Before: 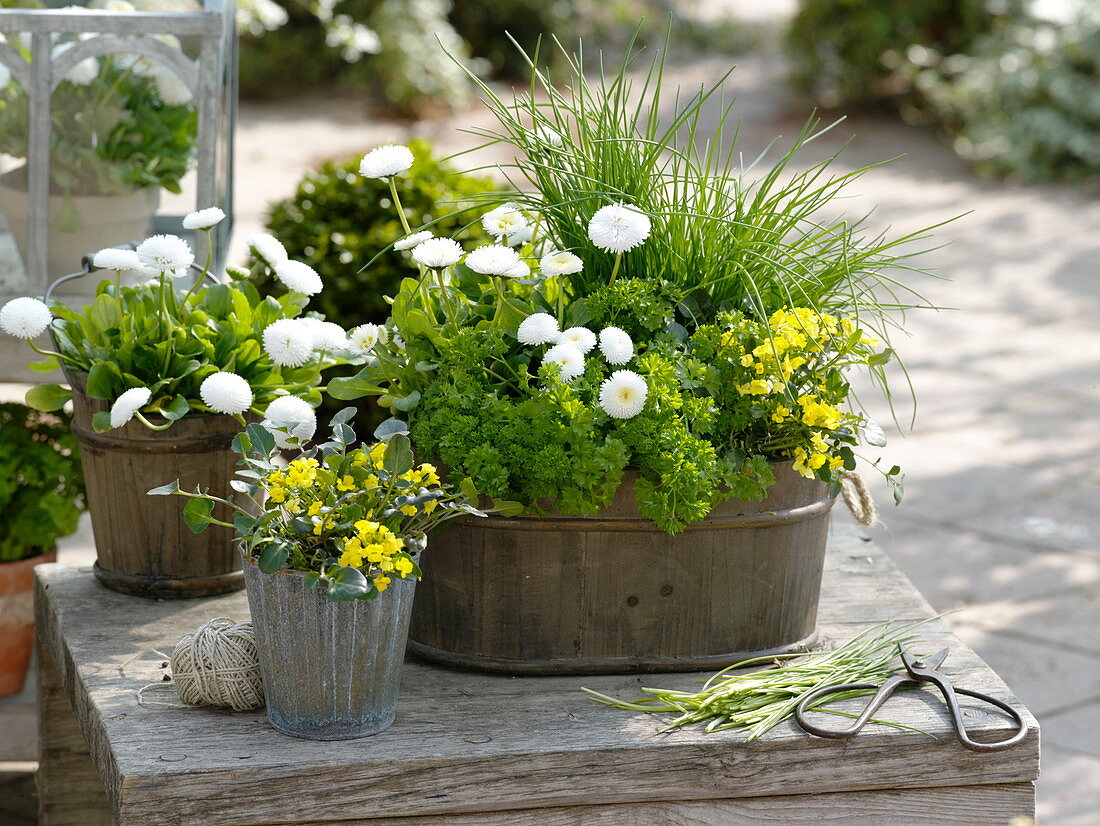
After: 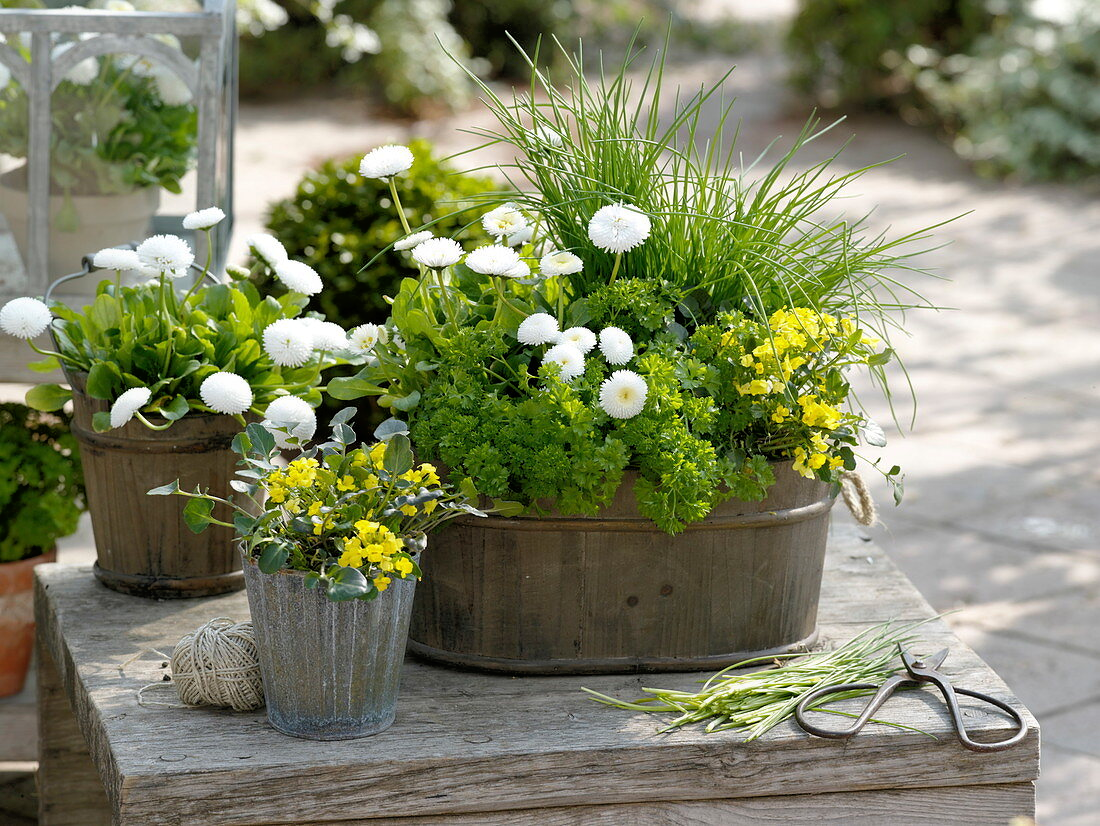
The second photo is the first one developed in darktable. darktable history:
shadows and highlights: radius 334.17, shadows 64.74, highlights 6.38, compress 88.15%, soften with gaussian
tone equalizer: -8 EV -1.81 EV, -7 EV -1.15 EV, -6 EV -1.59 EV
